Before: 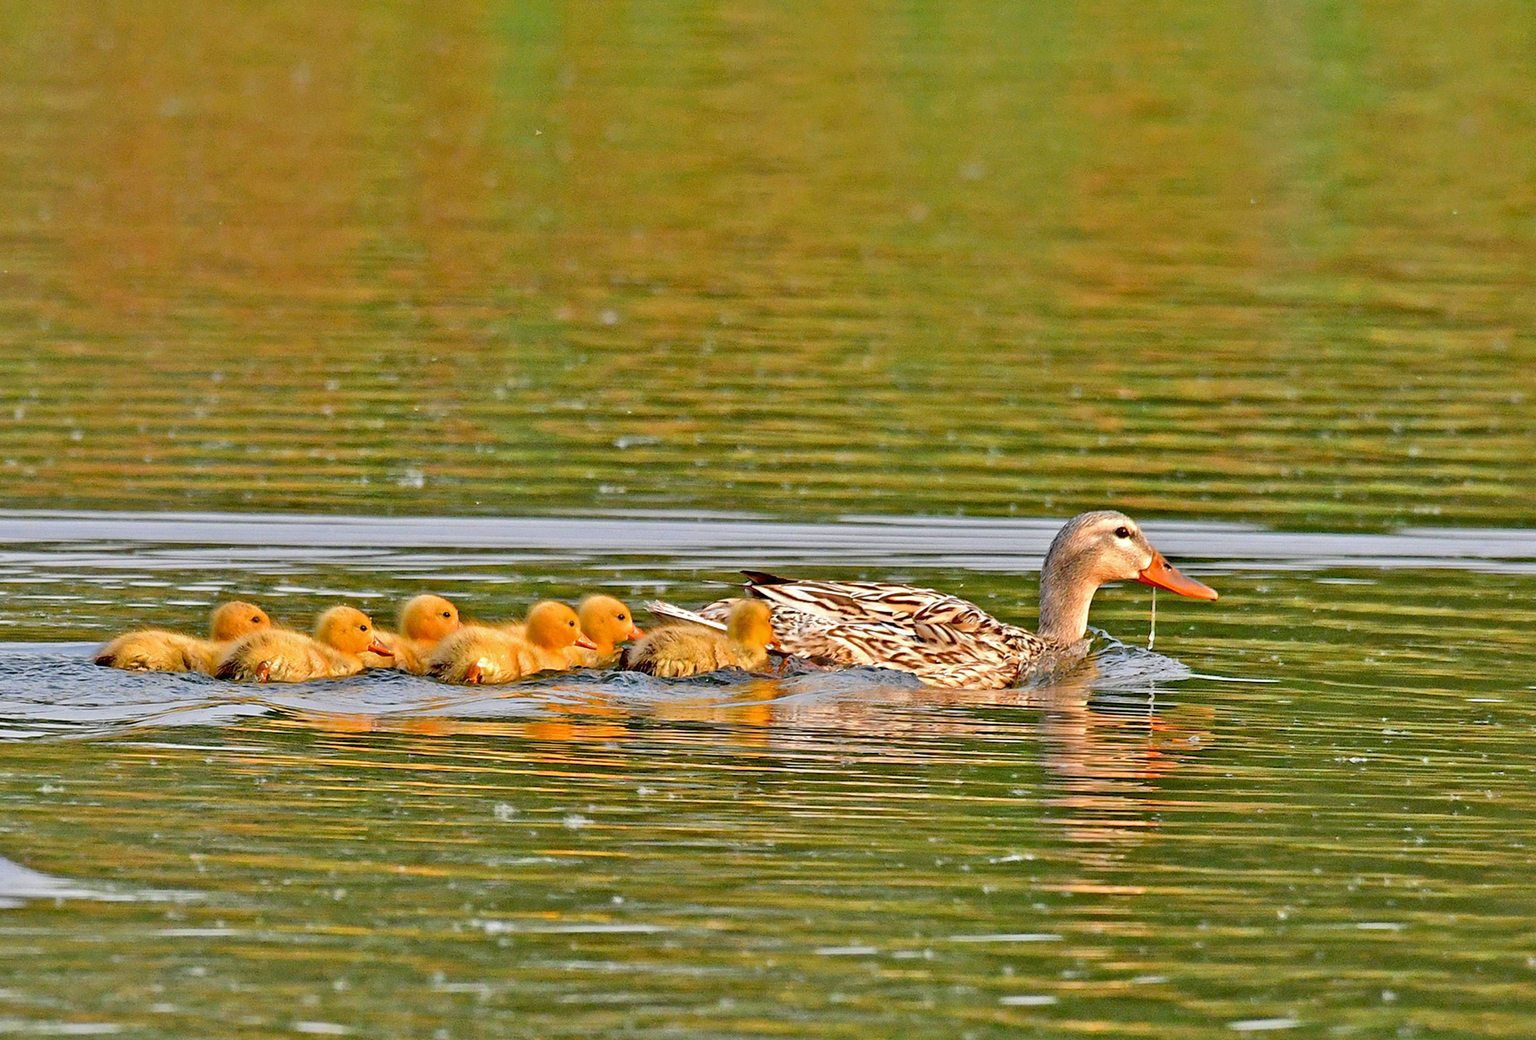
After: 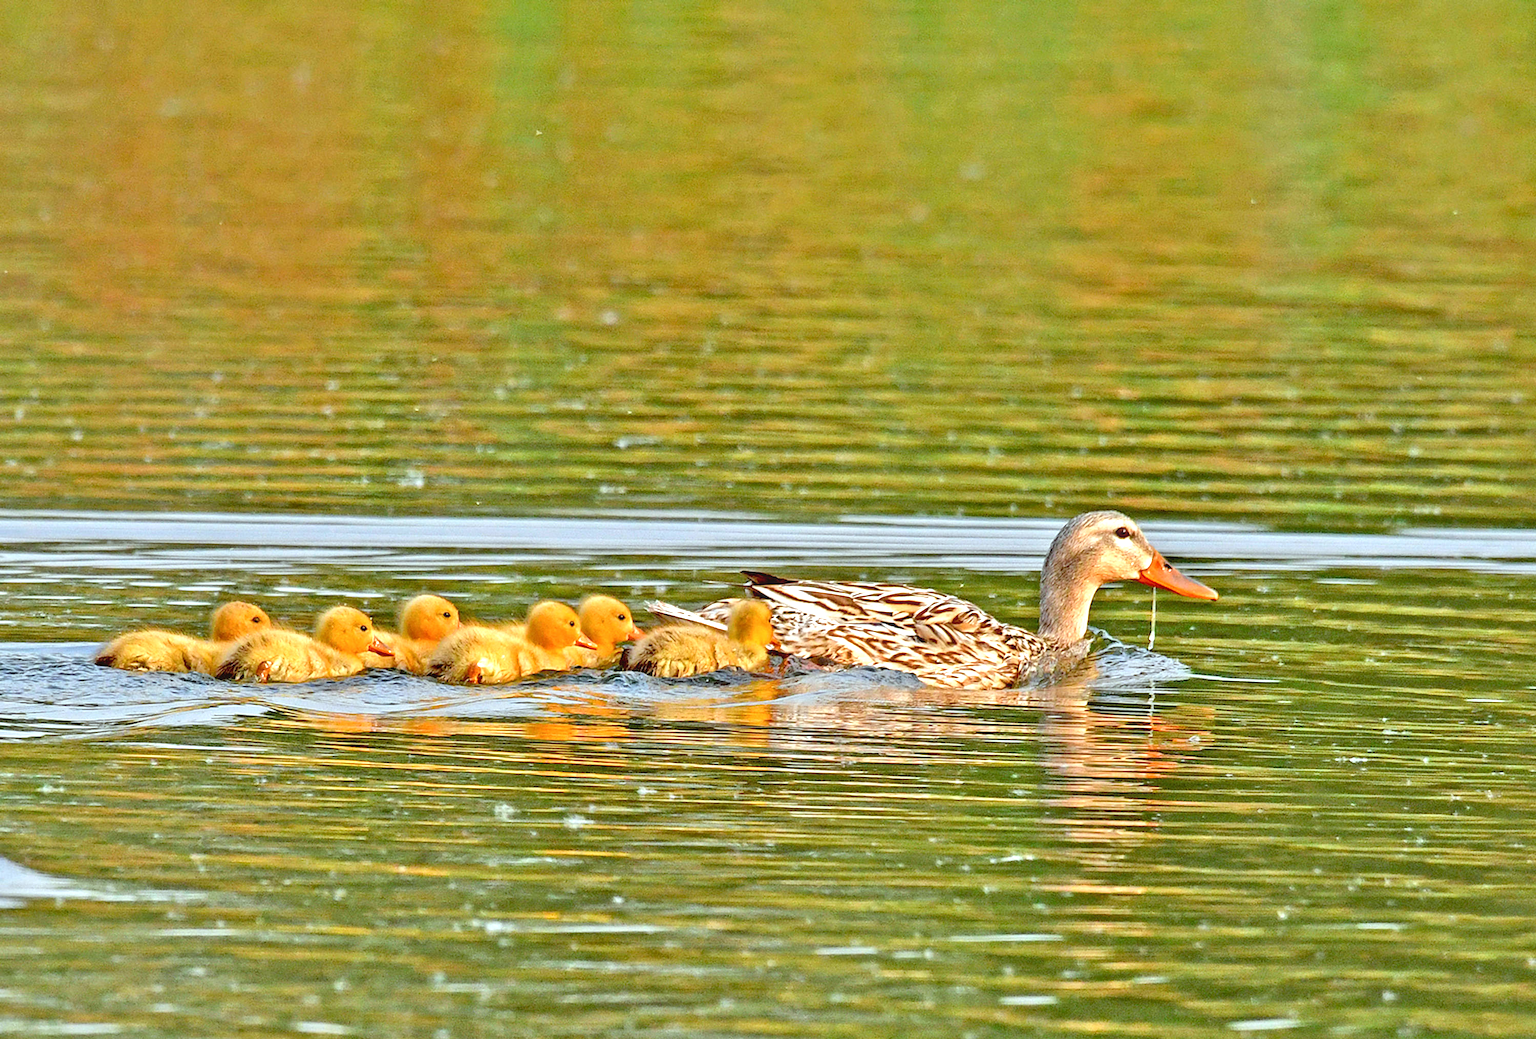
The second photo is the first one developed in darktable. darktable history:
local contrast: detail 110%
white balance: red 0.978, blue 0.999
exposure: exposure 0.6 EV, compensate highlight preservation false
color correction: highlights a* -4.98, highlights b* -3.76, shadows a* 3.83, shadows b* 4.08
